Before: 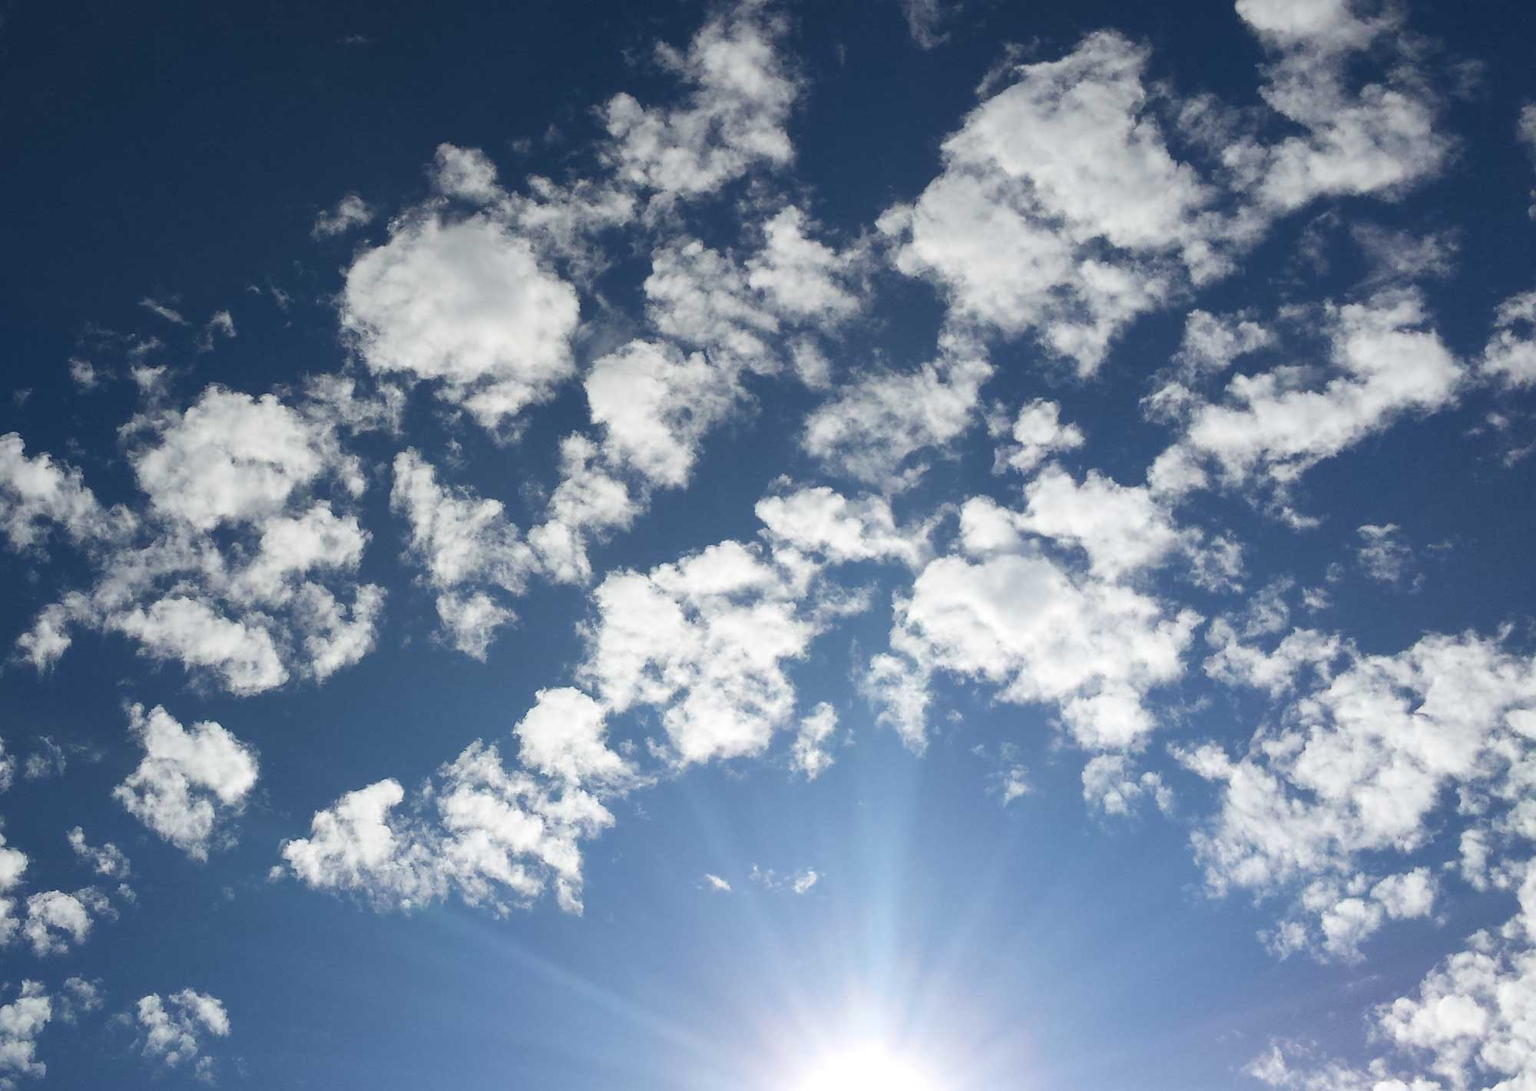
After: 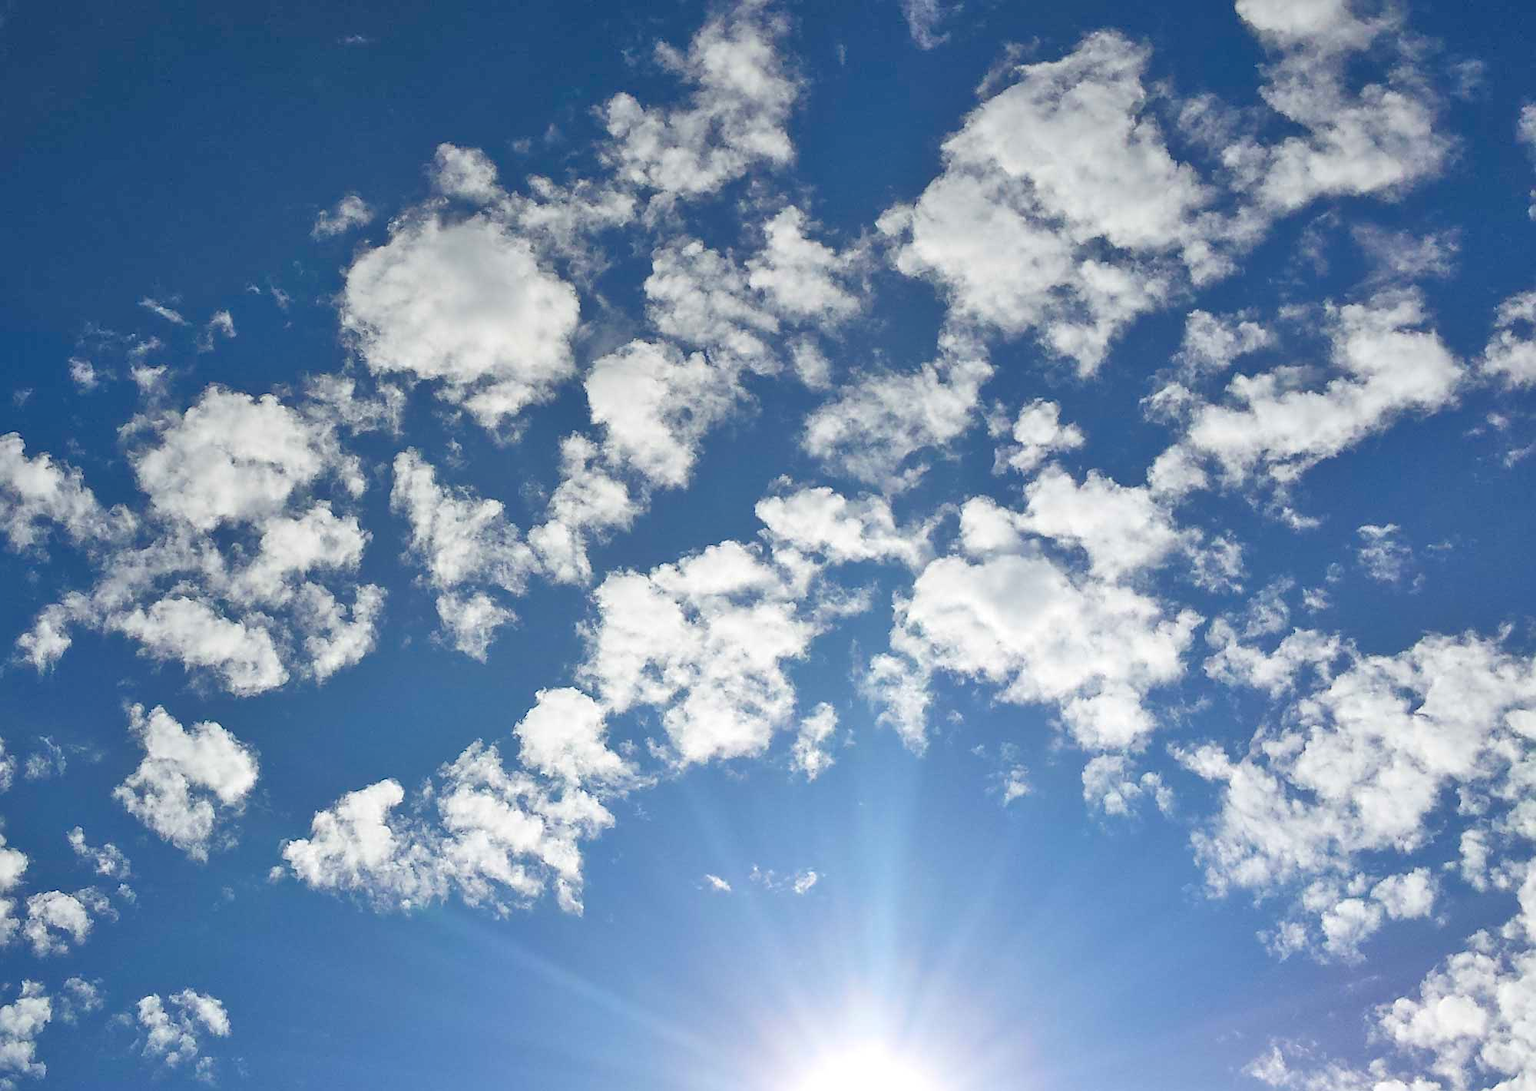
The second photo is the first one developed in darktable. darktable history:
color balance rgb: perceptual saturation grading › global saturation 25.263%
sharpen: on, module defaults
tone equalizer: -7 EV 0.148 EV, -6 EV 0.603 EV, -5 EV 1.17 EV, -4 EV 1.36 EV, -3 EV 1.15 EV, -2 EV 0.6 EV, -1 EV 0.165 EV
